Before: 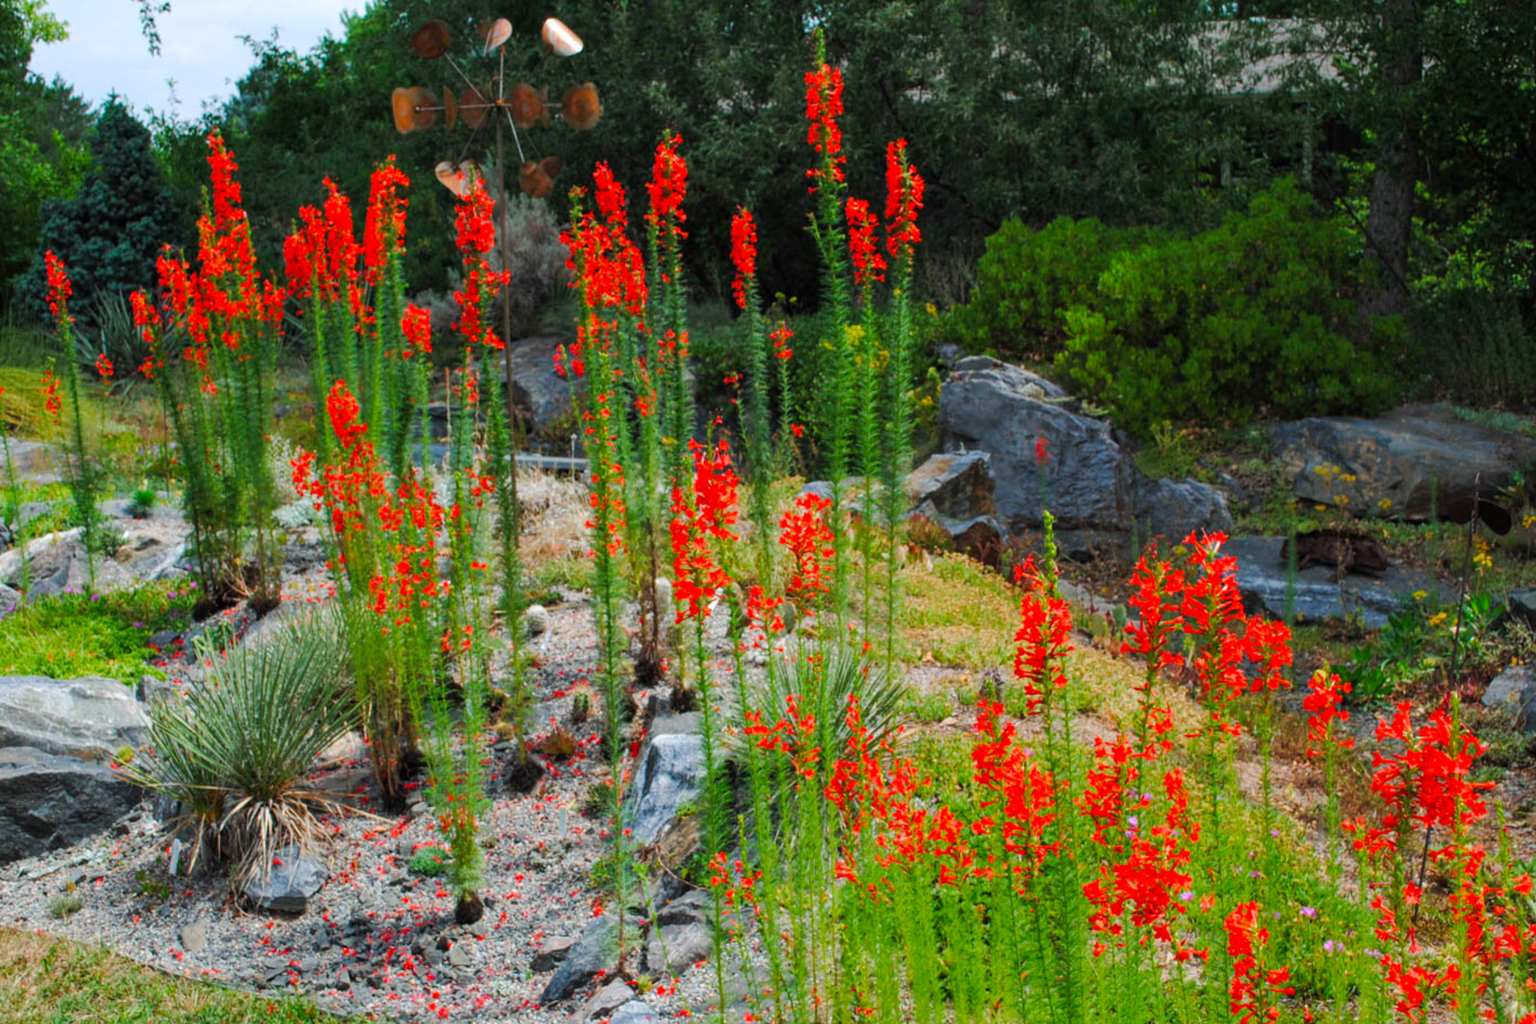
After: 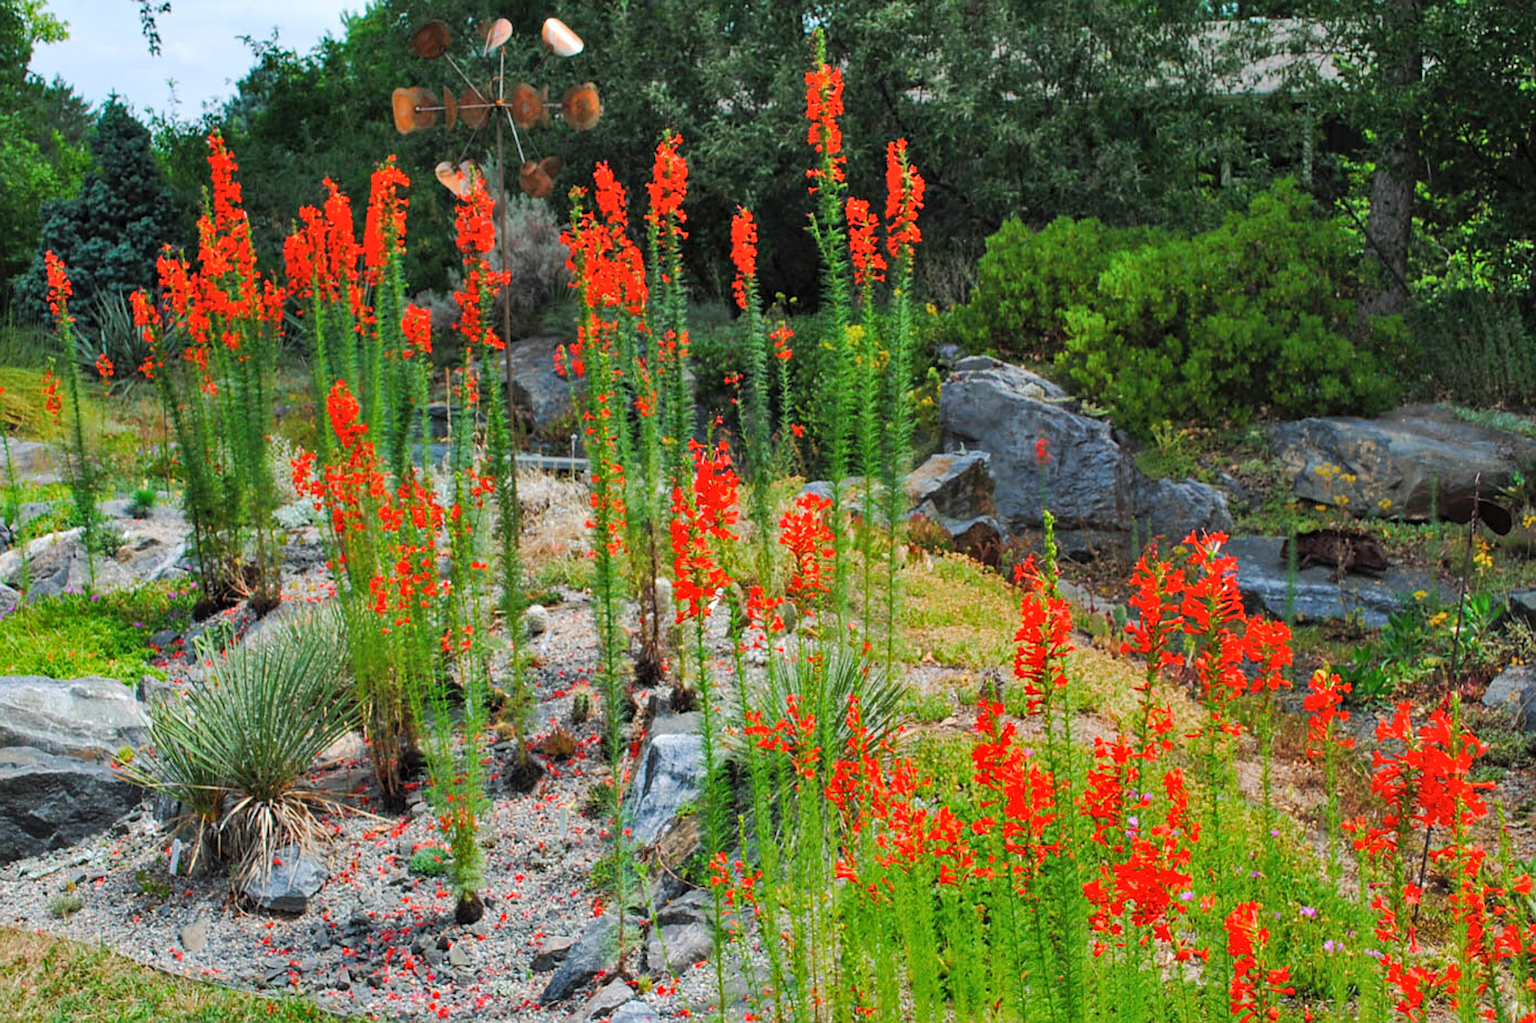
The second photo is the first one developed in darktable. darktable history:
shadows and highlights: highlights color adjustment 77.56%, soften with gaussian
contrast brightness saturation: contrast 0.054, brightness 0.06, saturation 0.006
sharpen: on, module defaults
